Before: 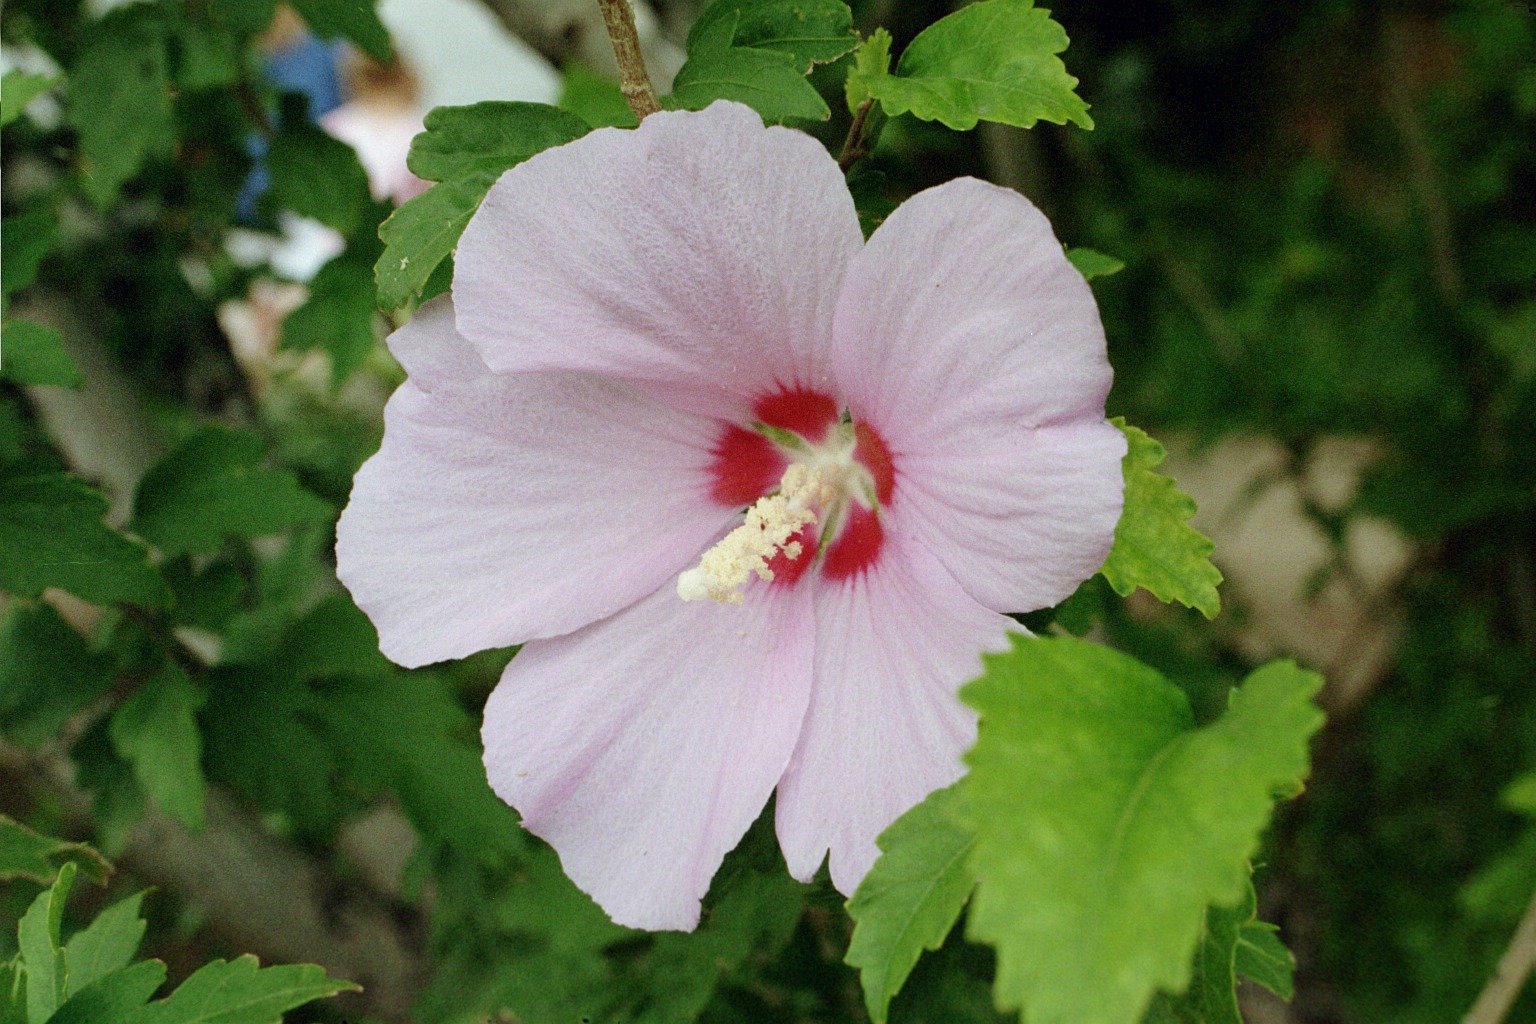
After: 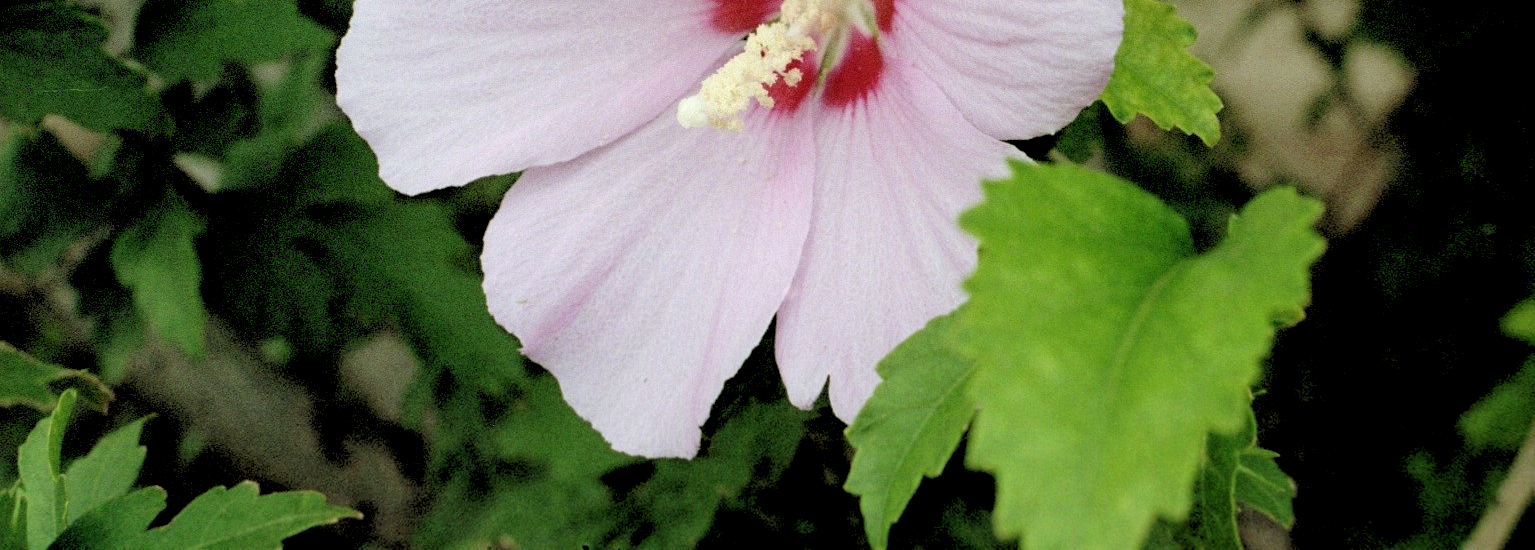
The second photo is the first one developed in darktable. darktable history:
crop and rotate: top 46.237%
rgb levels: levels [[0.029, 0.461, 0.922], [0, 0.5, 1], [0, 0.5, 1]]
